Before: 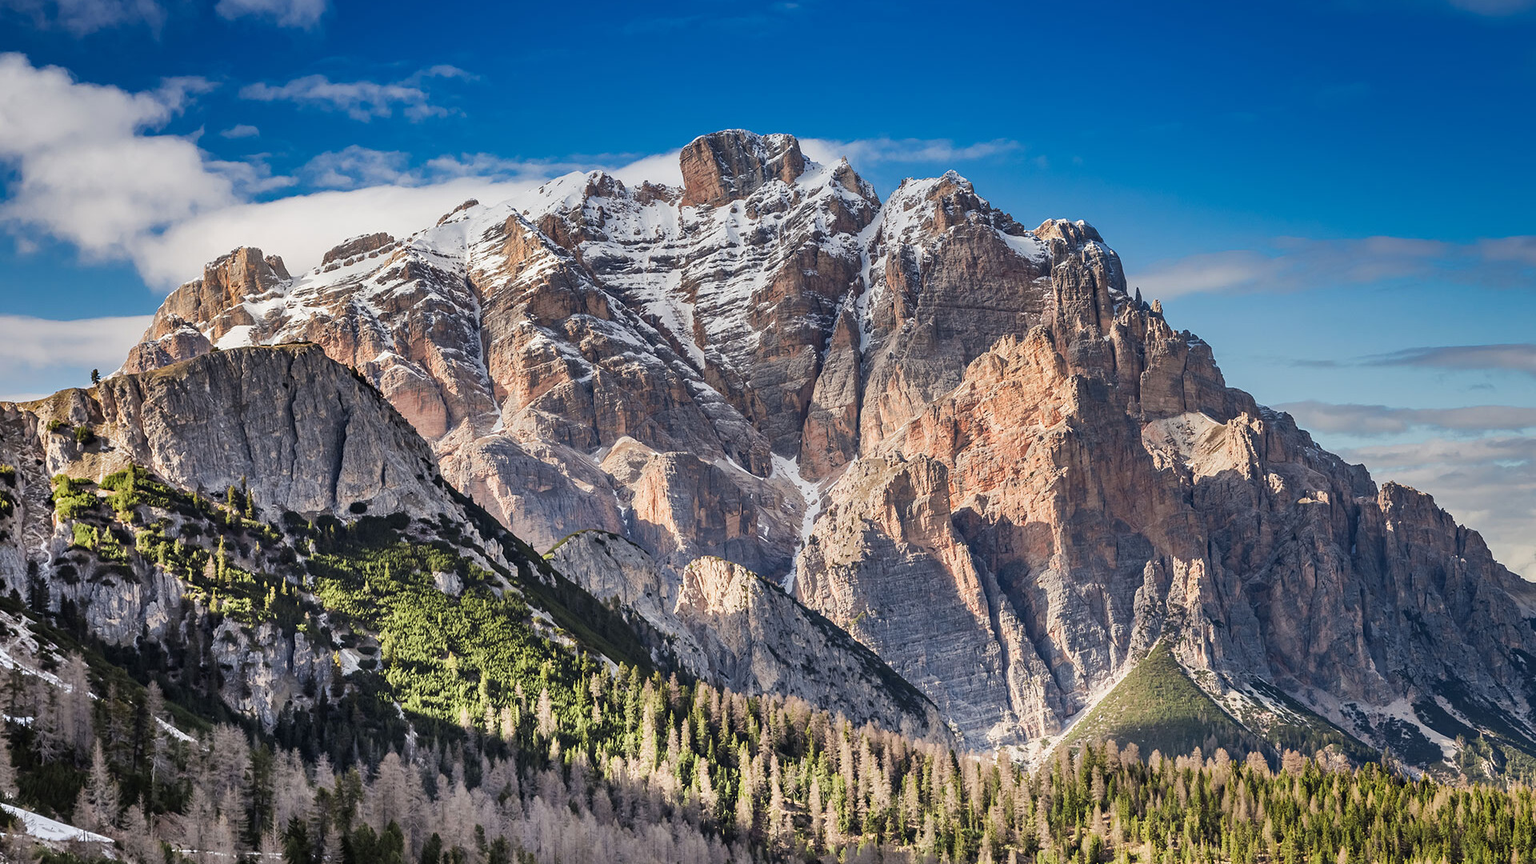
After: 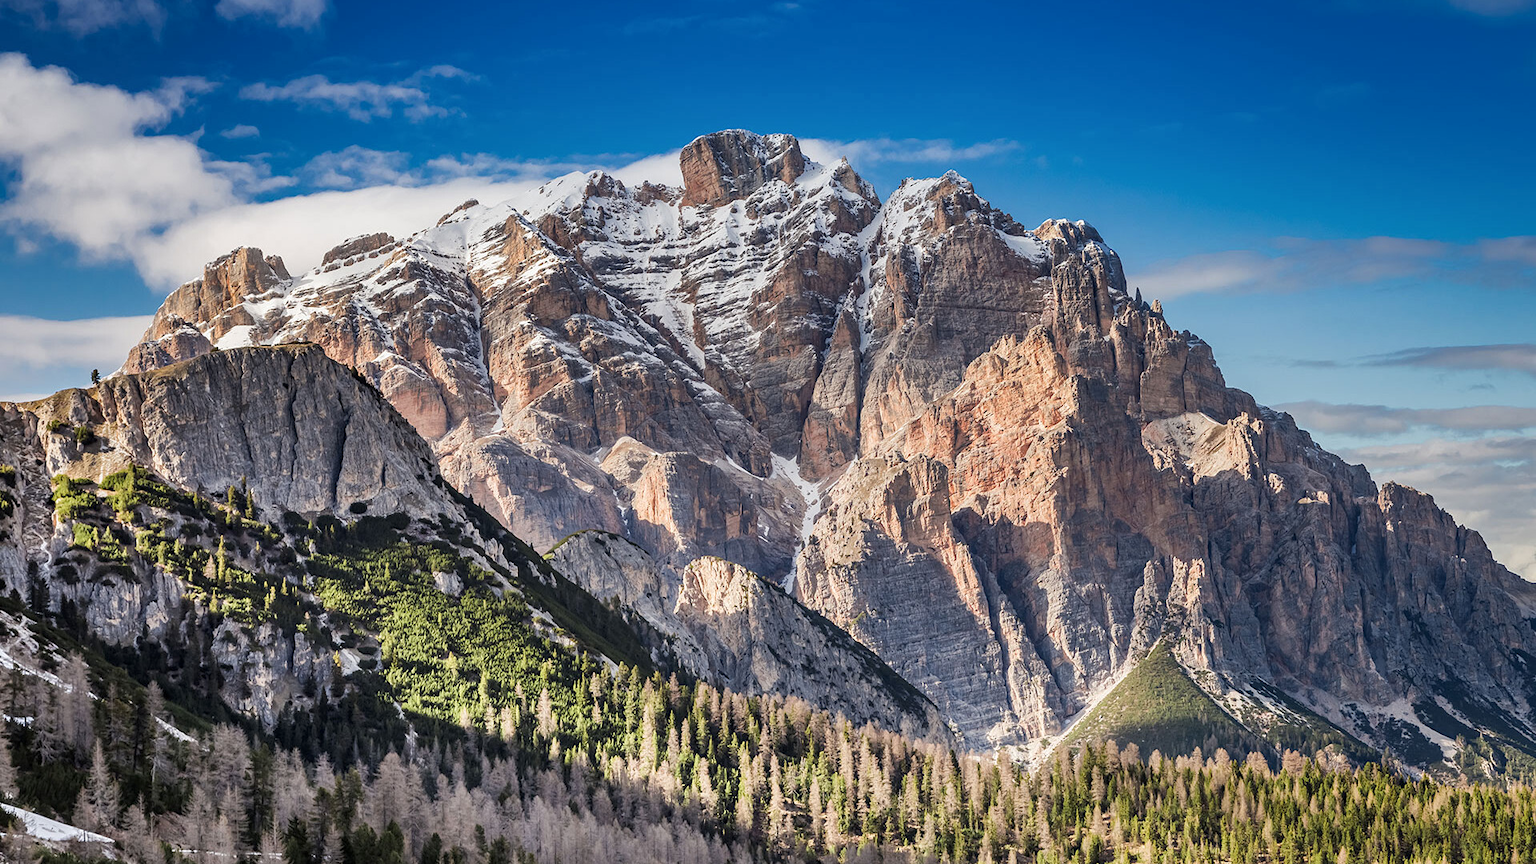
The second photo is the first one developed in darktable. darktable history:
local contrast: highlights 105%, shadows 97%, detail 119%, midtone range 0.2
